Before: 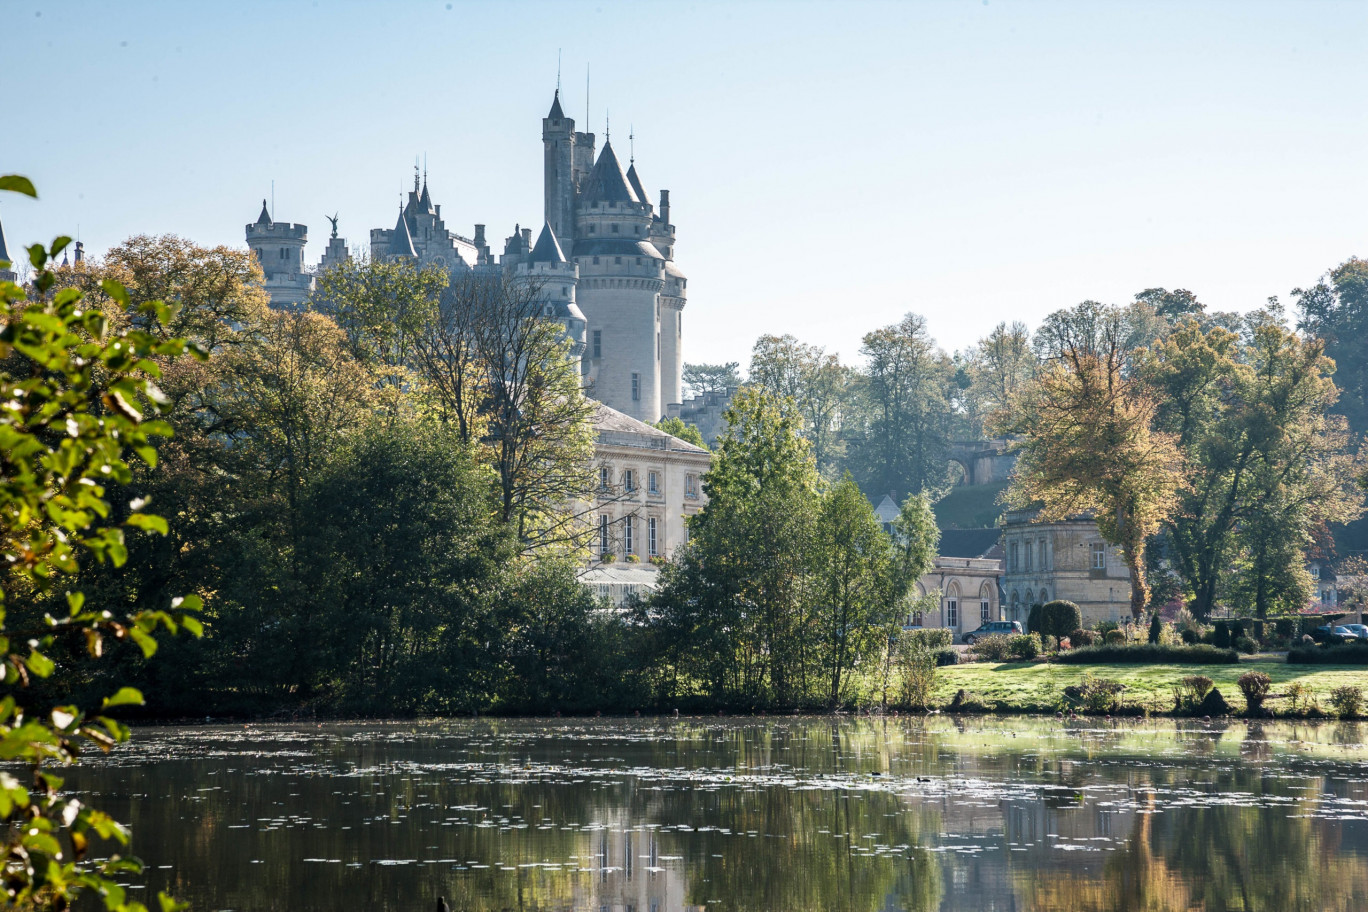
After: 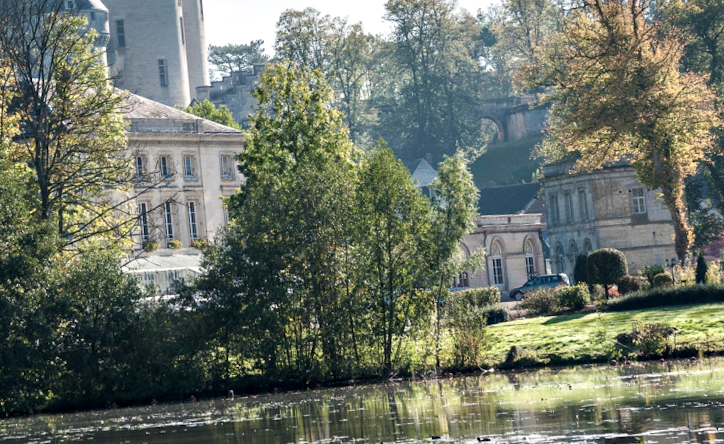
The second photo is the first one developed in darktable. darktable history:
crop: left 35.03%, top 36.625%, right 14.663%, bottom 20.057%
rotate and perspective: rotation -4.98°, automatic cropping off
contrast equalizer: octaves 7, y [[0.6 ×6], [0.55 ×6], [0 ×6], [0 ×6], [0 ×6]], mix 0.35
